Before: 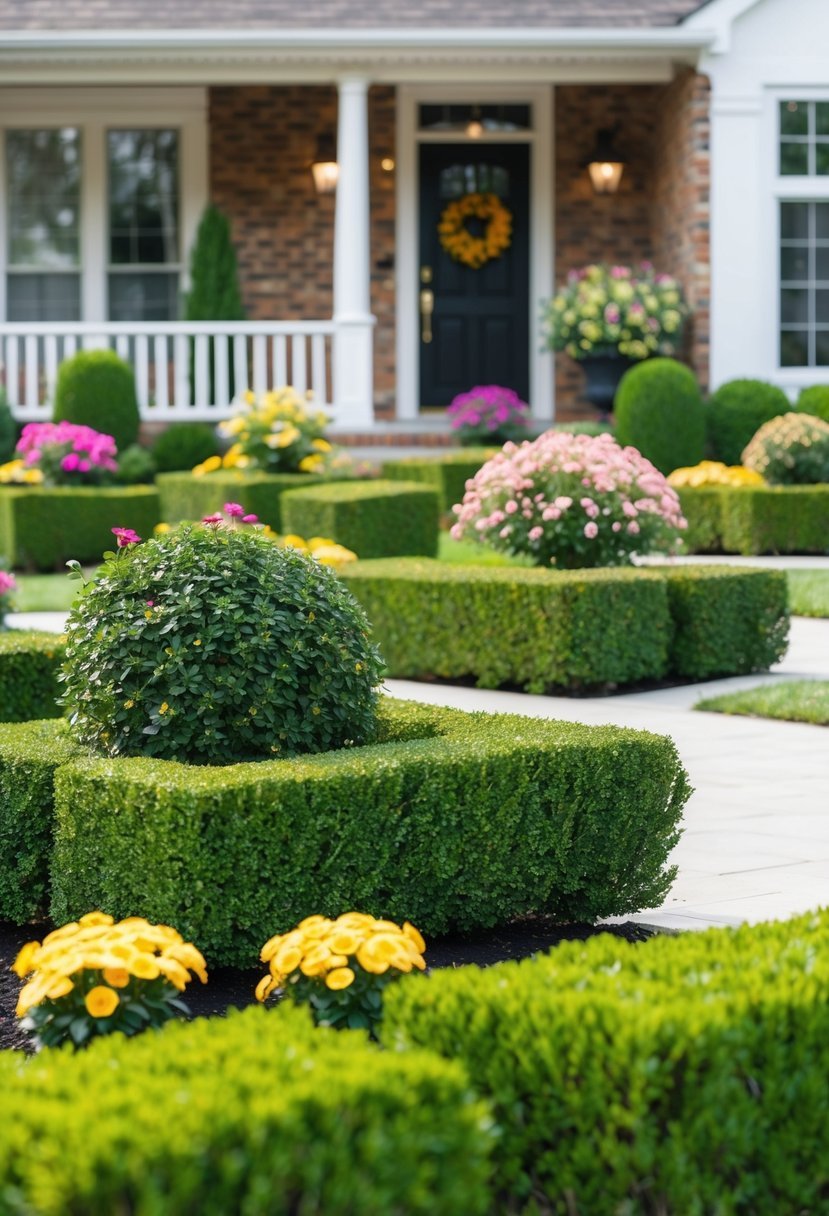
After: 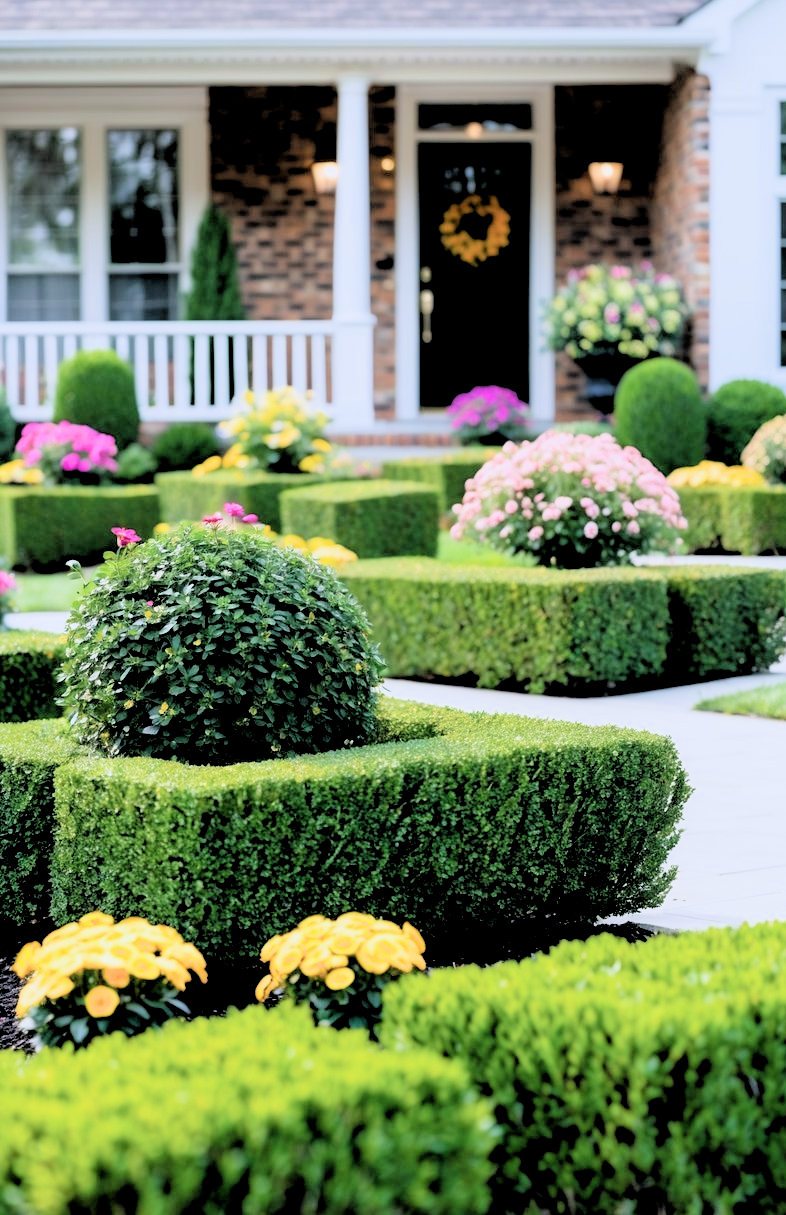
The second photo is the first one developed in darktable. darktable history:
crop and rotate: right 5.167%
rgb levels: levels [[0.027, 0.429, 0.996], [0, 0.5, 1], [0, 0.5, 1]]
filmic rgb: black relative exposure -4 EV, white relative exposure 3 EV, hardness 3.02, contrast 1.5
color calibration: illuminant as shot in camera, x 0.366, y 0.378, temperature 4425.7 K, saturation algorithm version 1 (2020)
